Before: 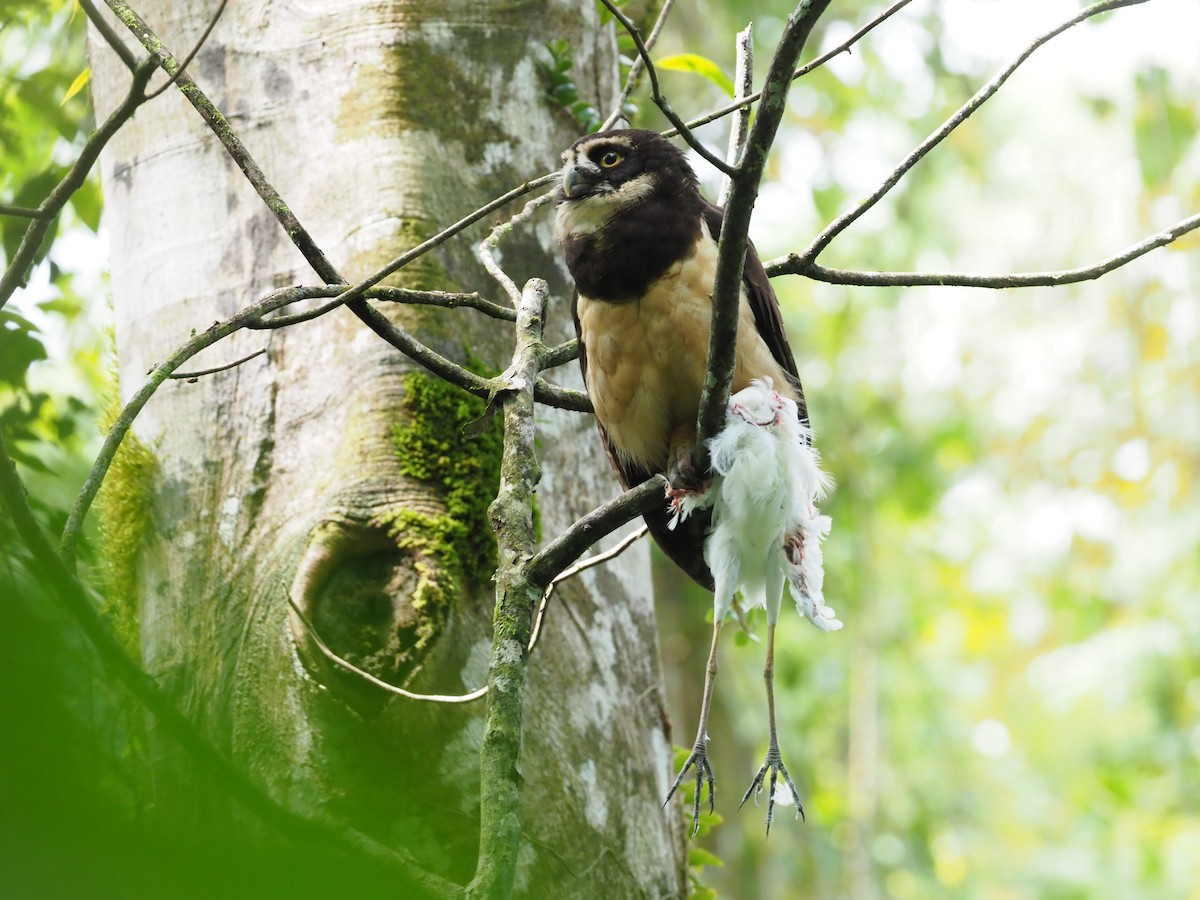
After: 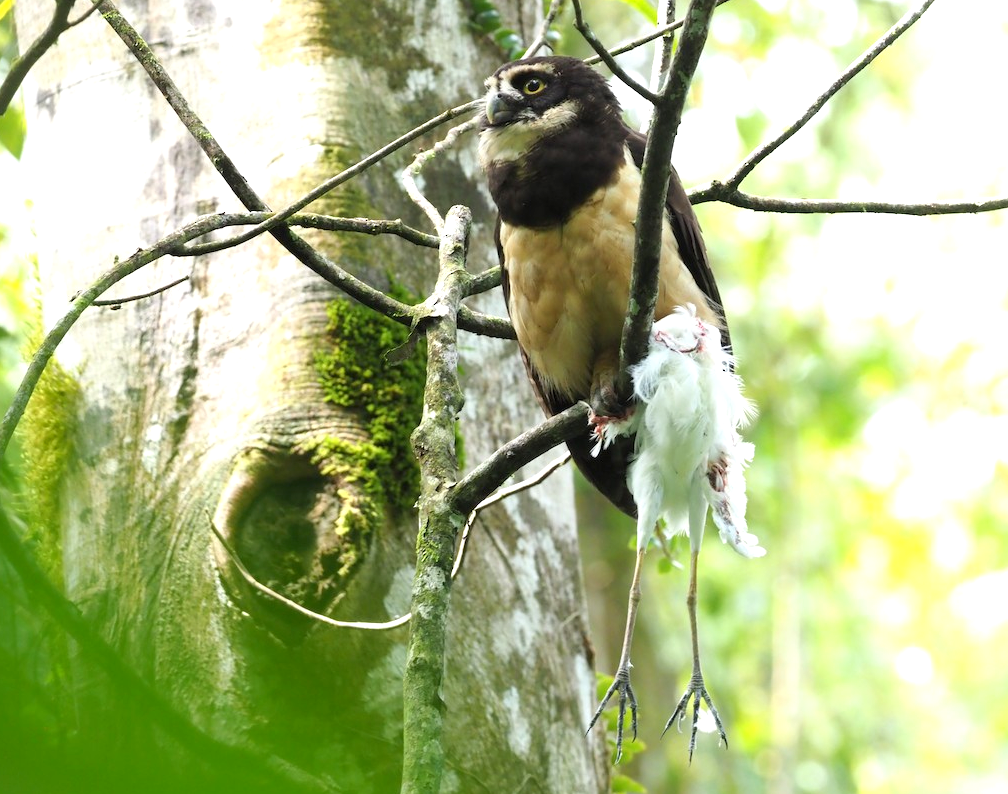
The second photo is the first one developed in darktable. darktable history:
crop: left 6.446%, top 8.188%, right 9.538%, bottom 3.548%
exposure: black level correction 0.001, exposure 0.5 EV, compensate exposure bias true, compensate highlight preservation false
